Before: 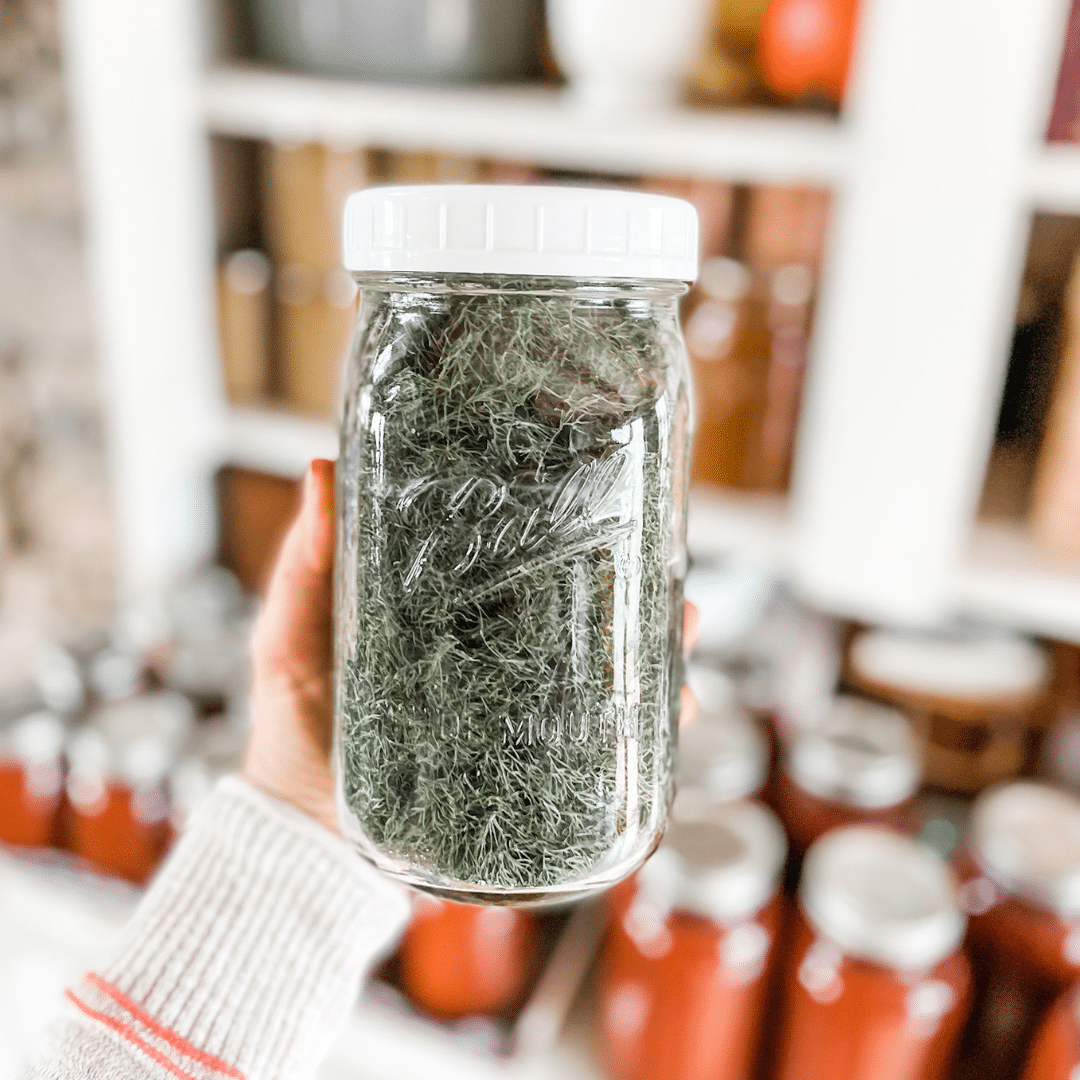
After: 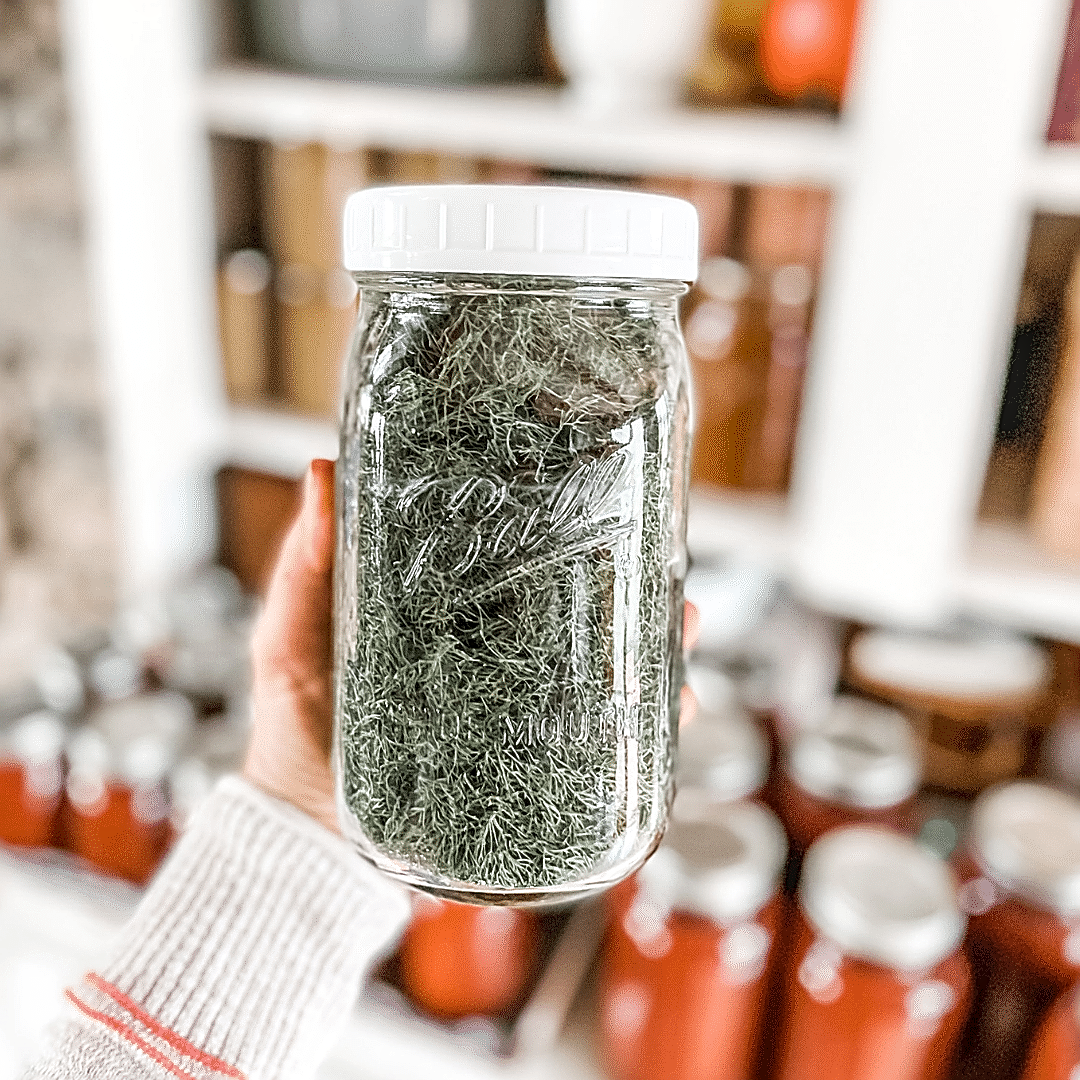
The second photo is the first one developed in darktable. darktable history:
sharpen: radius 1.685, amount 1.294
local contrast: on, module defaults
